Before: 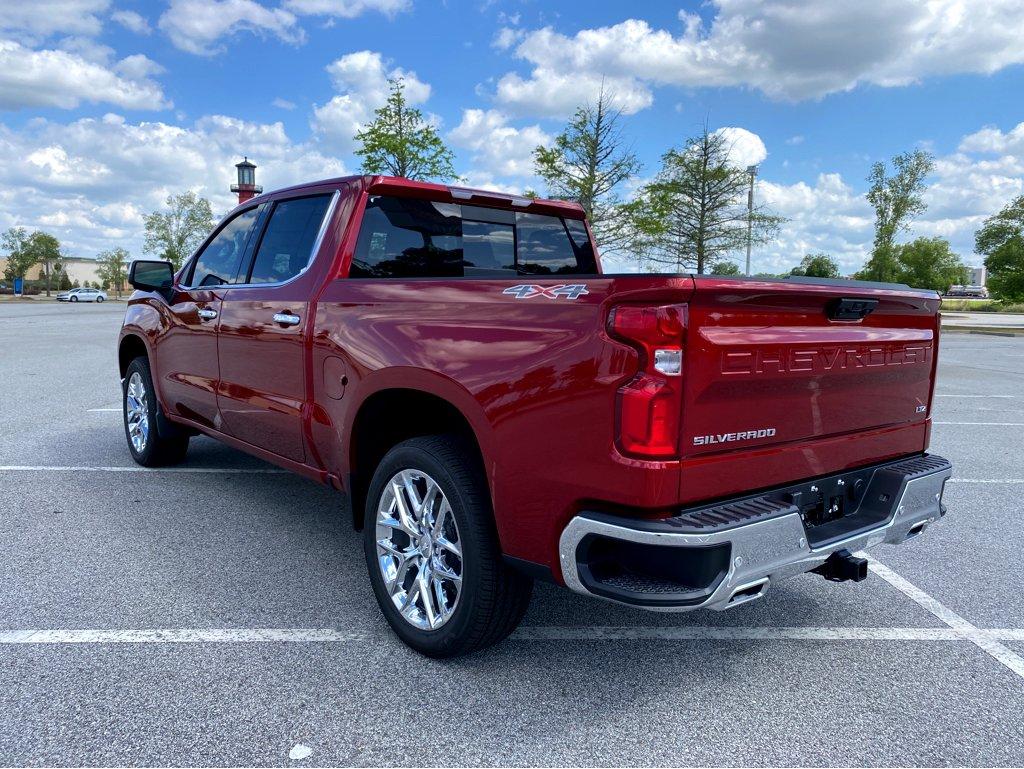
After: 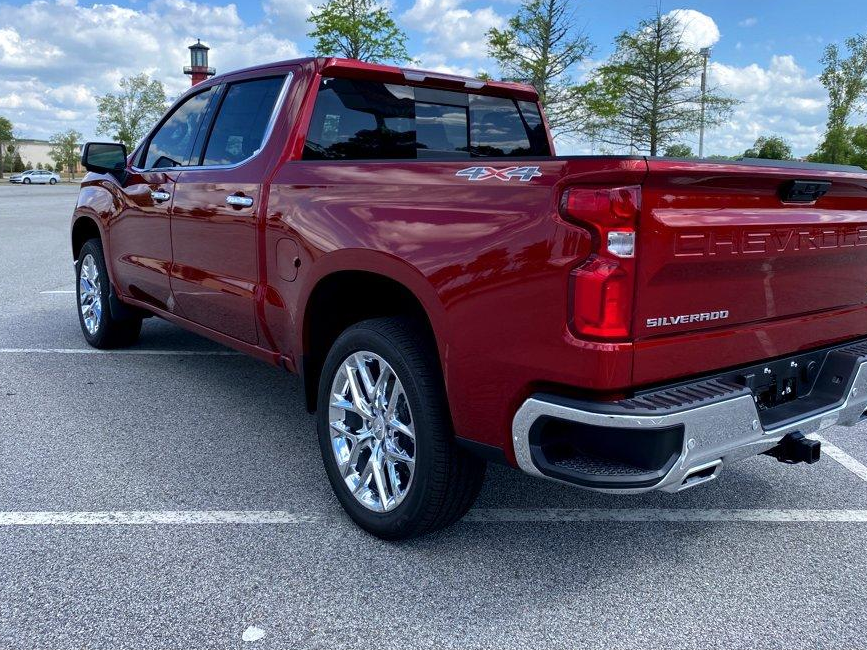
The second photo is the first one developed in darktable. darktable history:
crop and rotate: left 4.623%, top 15.422%, right 10.645%
